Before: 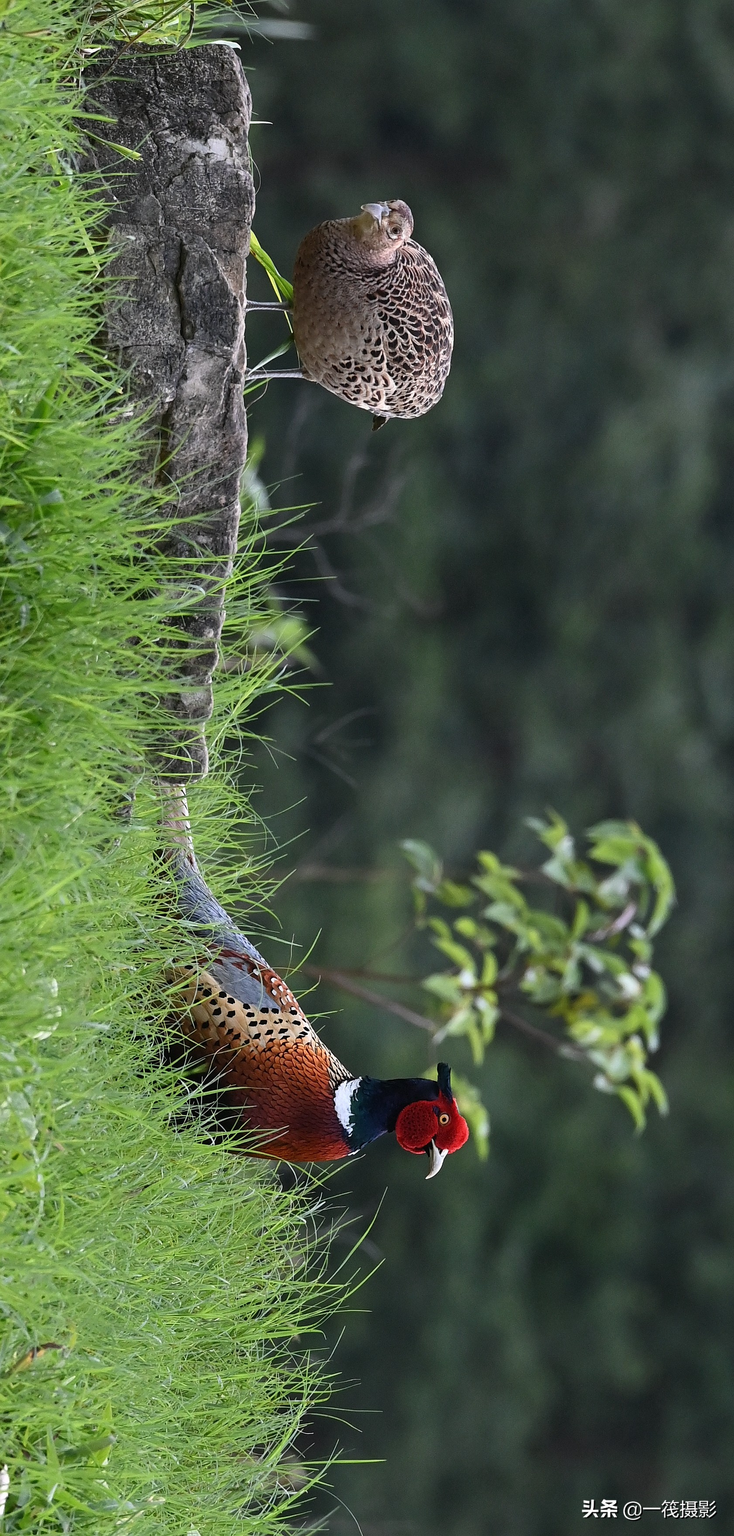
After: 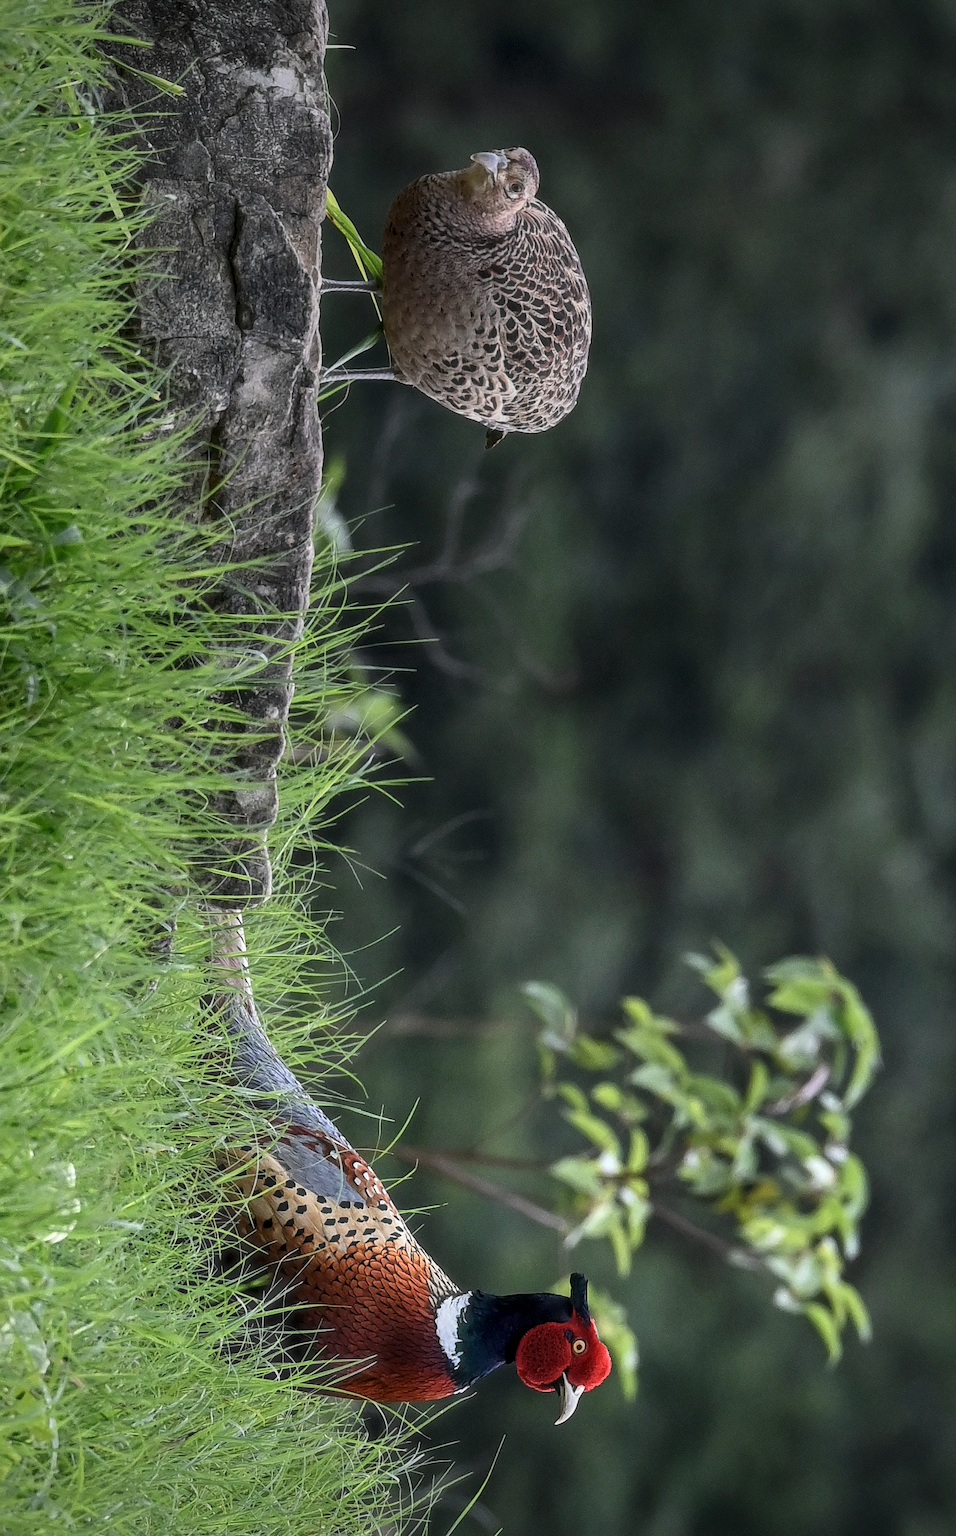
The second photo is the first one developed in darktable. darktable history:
local contrast: detail 130%
crop: top 5.667%, bottom 17.637%
graduated density: on, module defaults
vignetting: fall-off start 97.23%, saturation -0.024, center (-0.033, -0.042), width/height ratio 1.179, unbound false
haze removal: strength -0.1, adaptive false
